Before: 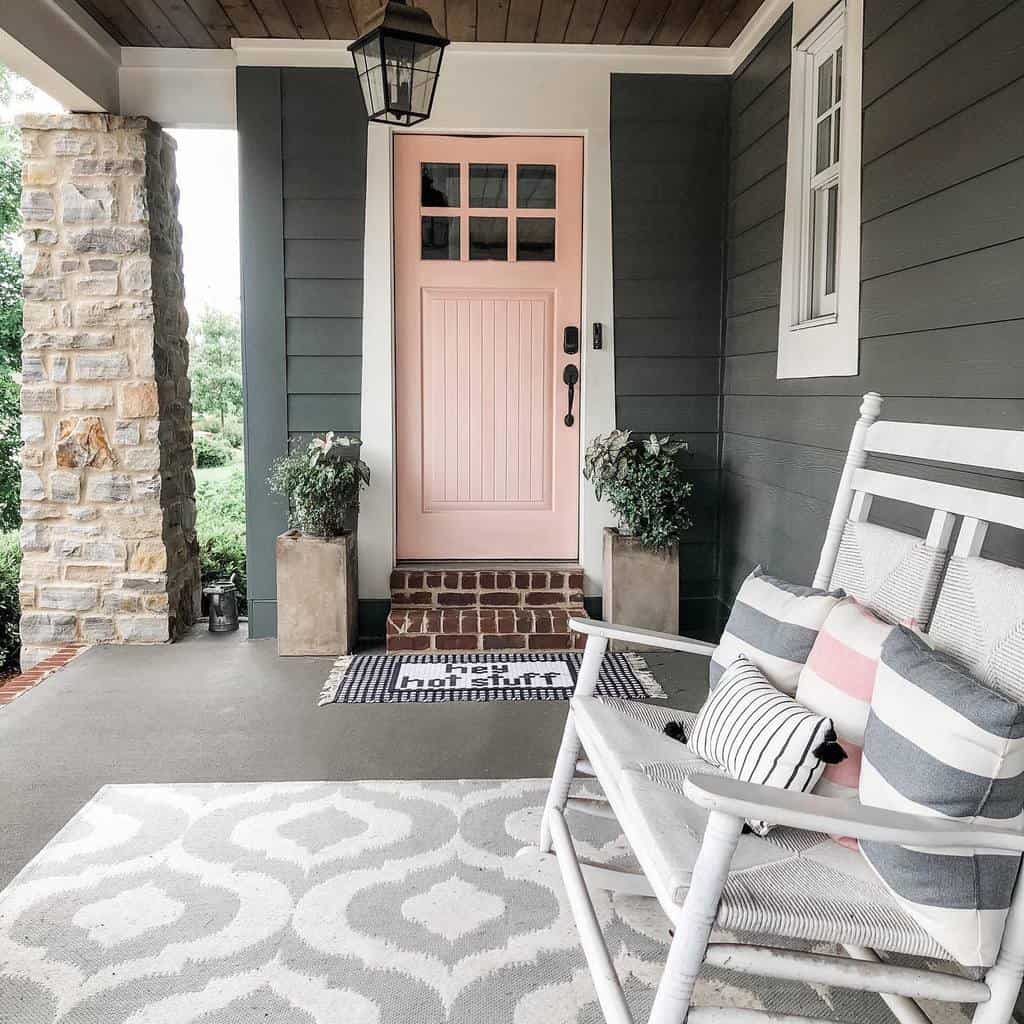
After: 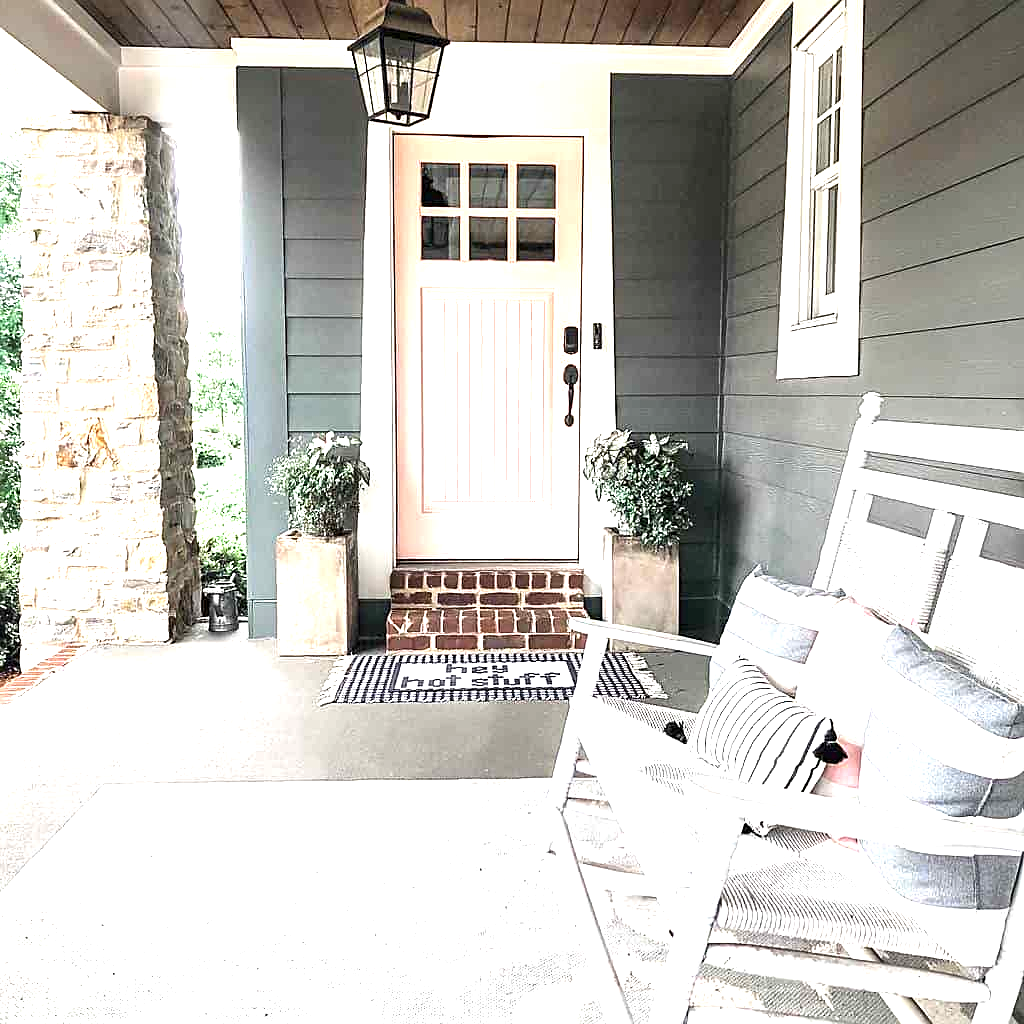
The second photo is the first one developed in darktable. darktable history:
exposure: black level correction 0, exposure 1.524 EV, compensate exposure bias true, compensate highlight preservation false
sharpen: on, module defaults
